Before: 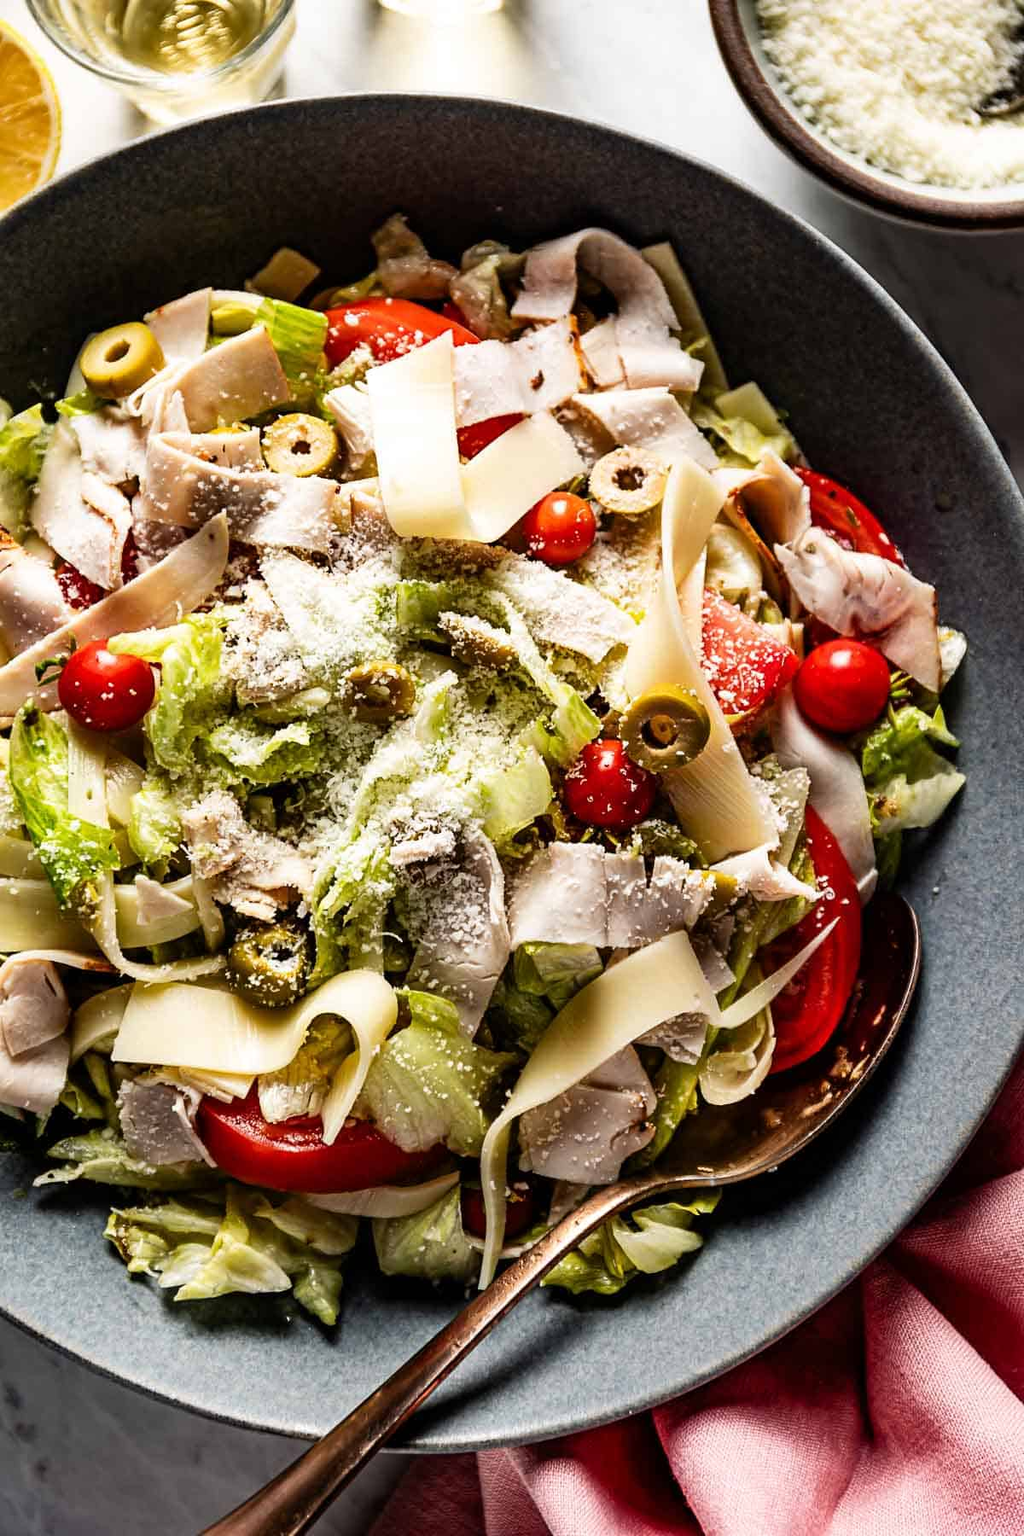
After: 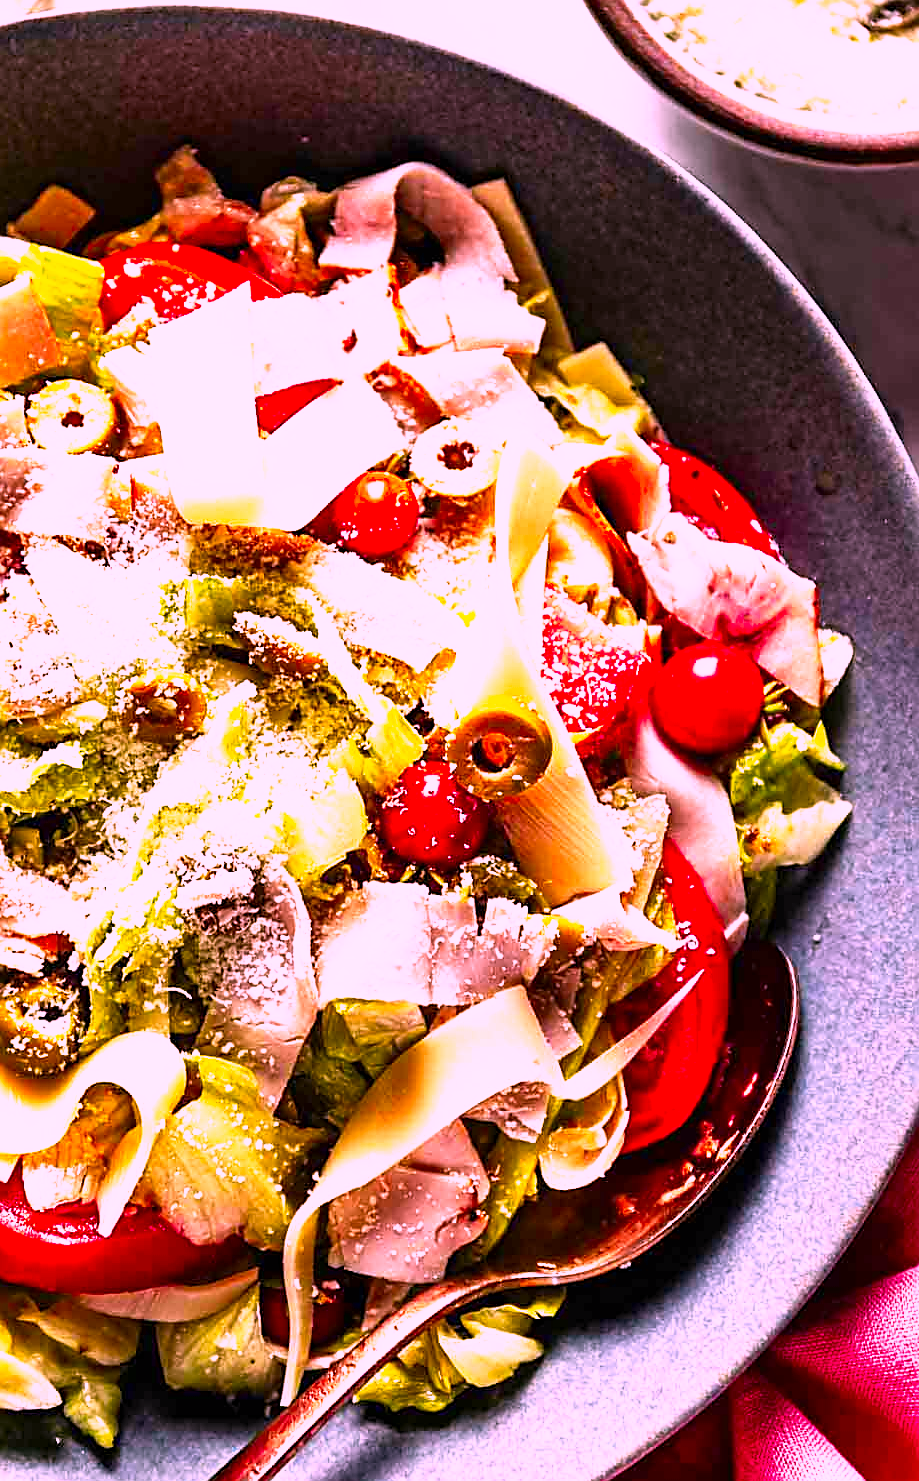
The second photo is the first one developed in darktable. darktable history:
local contrast: mode bilateral grid, contrast 20, coarseness 50, detail 101%, midtone range 0.2
crop: left 23.382%, top 5.871%, bottom 11.814%
sharpen: on, module defaults
color correction: highlights a* 19.04, highlights b* -12, saturation 1.68
base curve: curves: ch0 [(0, 0) (0.495, 0.917) (1, 1)], preserve colors none
